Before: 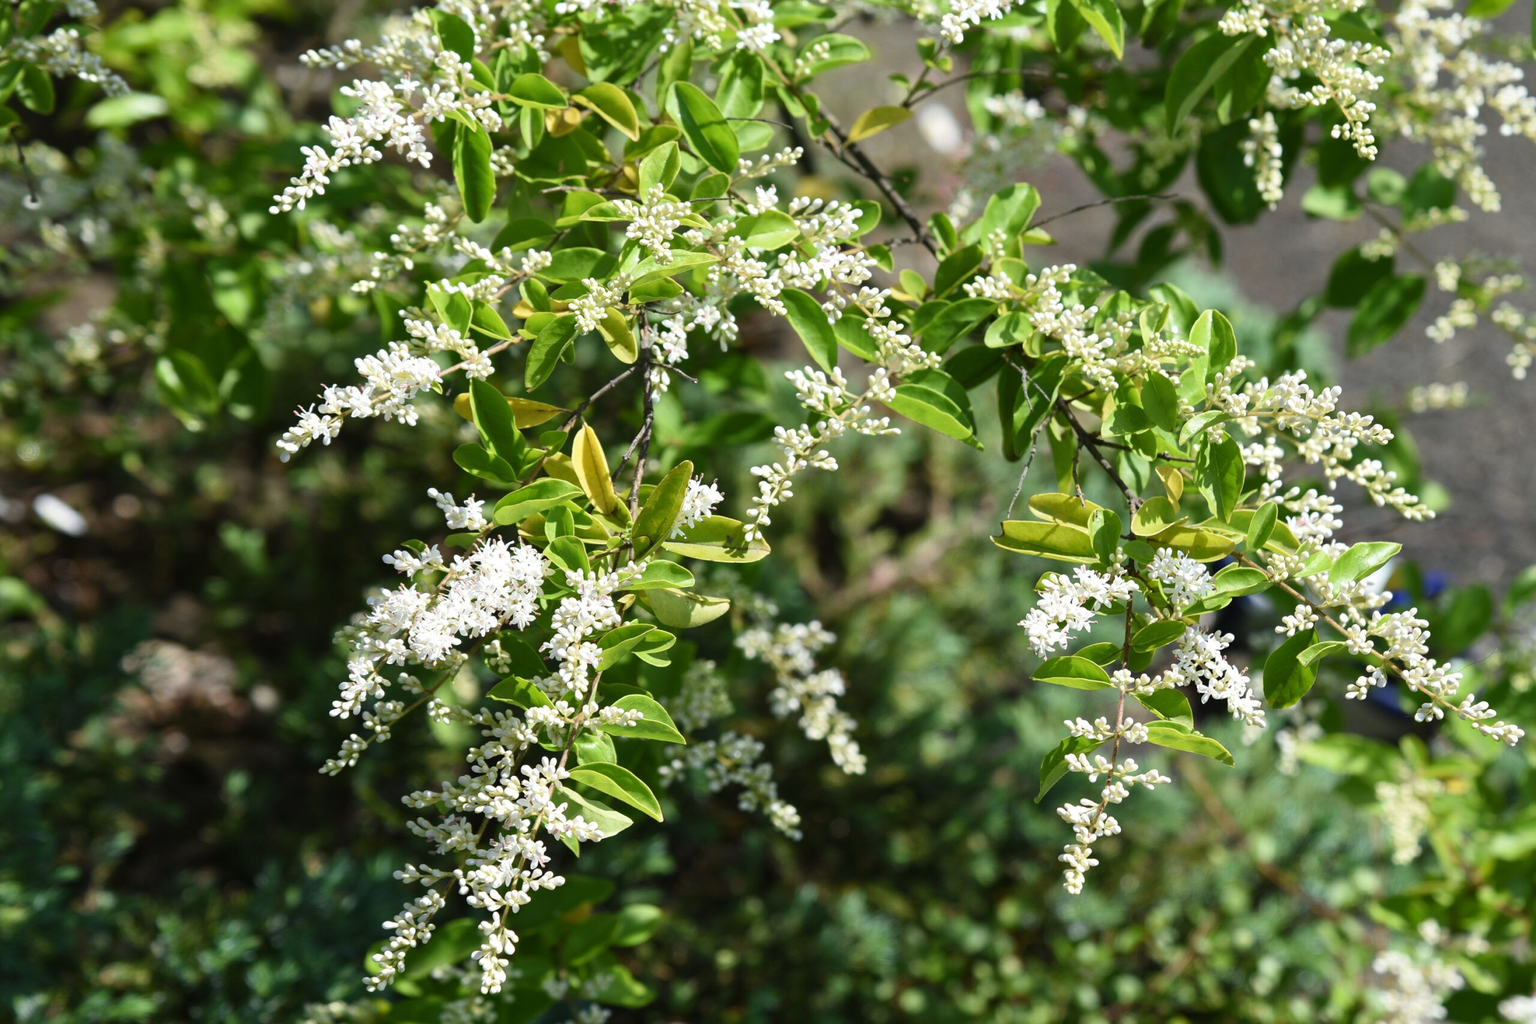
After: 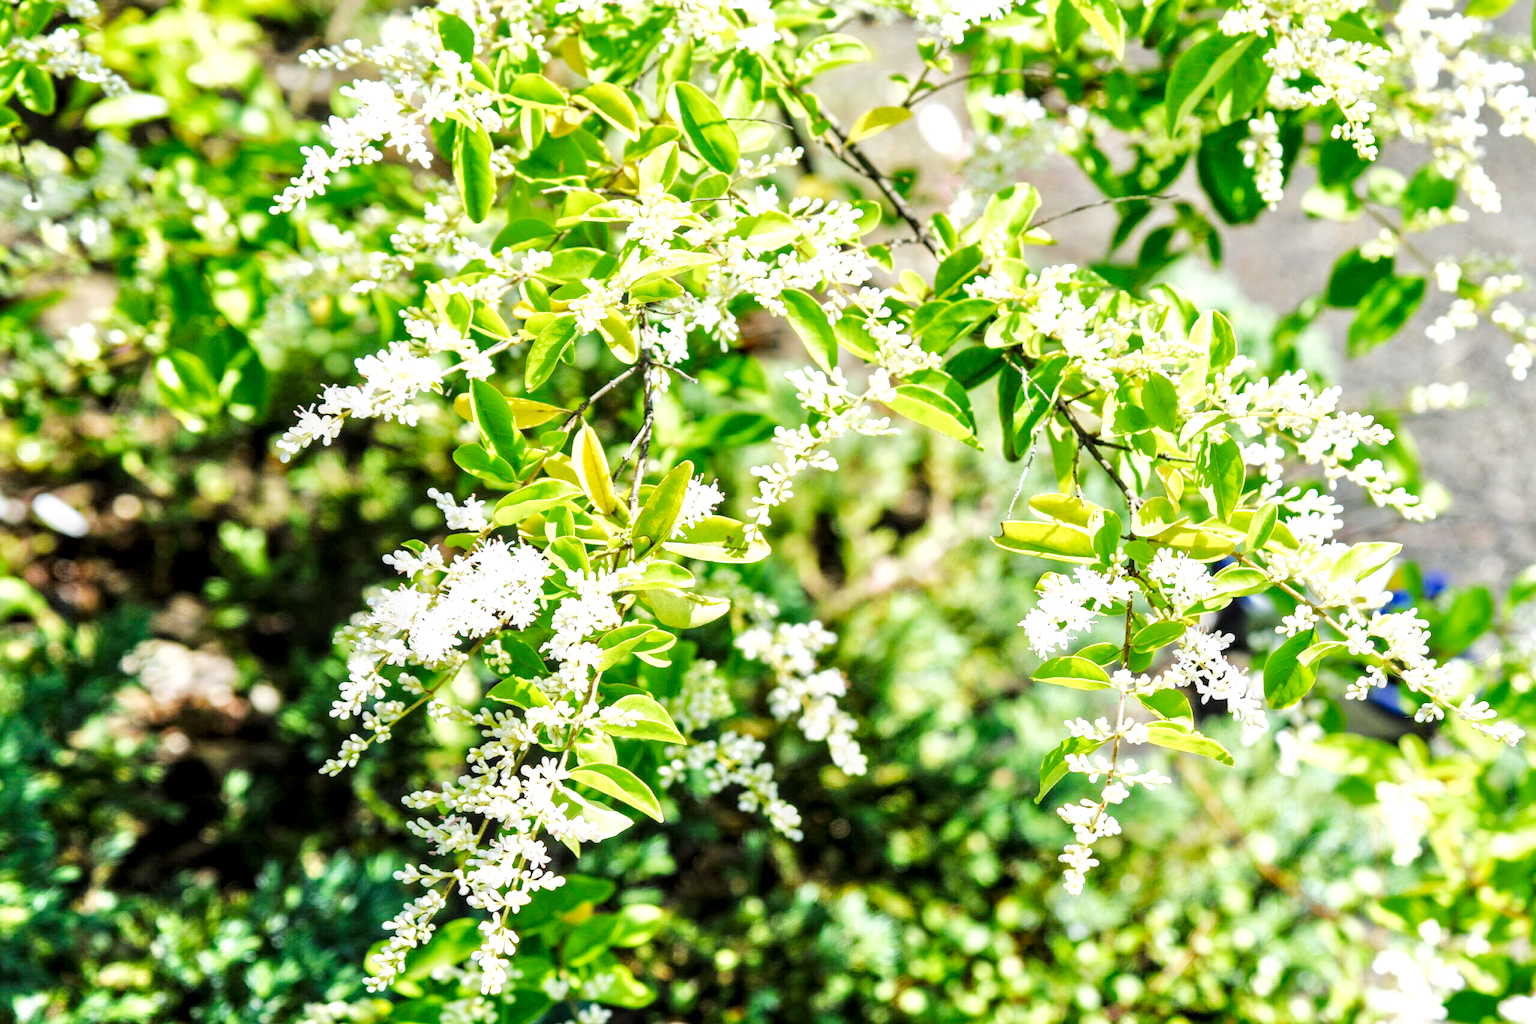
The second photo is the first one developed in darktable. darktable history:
base curve: curves: ch0 [(0, 0) (0.007, 0.004) (0.027, 0.03) (0.046, 0.07) (0.207, 0.54) (0.442, 0.872) (0.673, 0.972) (1, 1)], preserve colors none
local contrast: detail 139%
tone equalizer: -7 EV 0.155 EV, -6 EV 0.618 EV, -5 EV 1.13 EV, -4 EV 1.3 EV, -3 EV 1.17 EV, -2 EV 0.6 EV, -1 EV 0.154 EV
